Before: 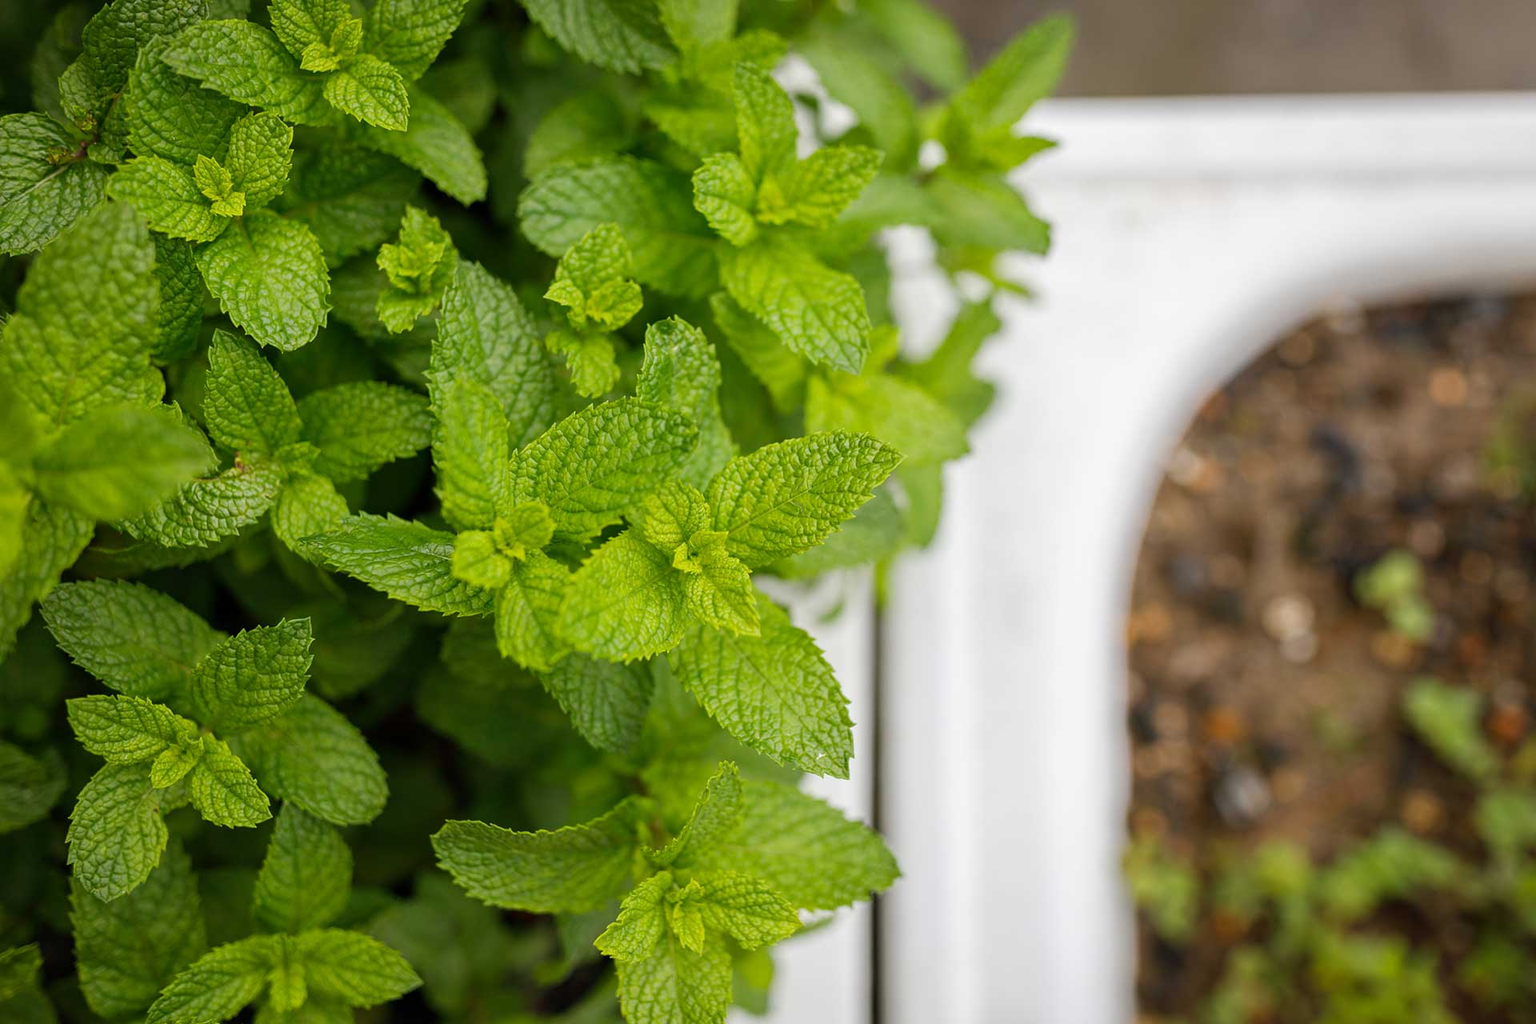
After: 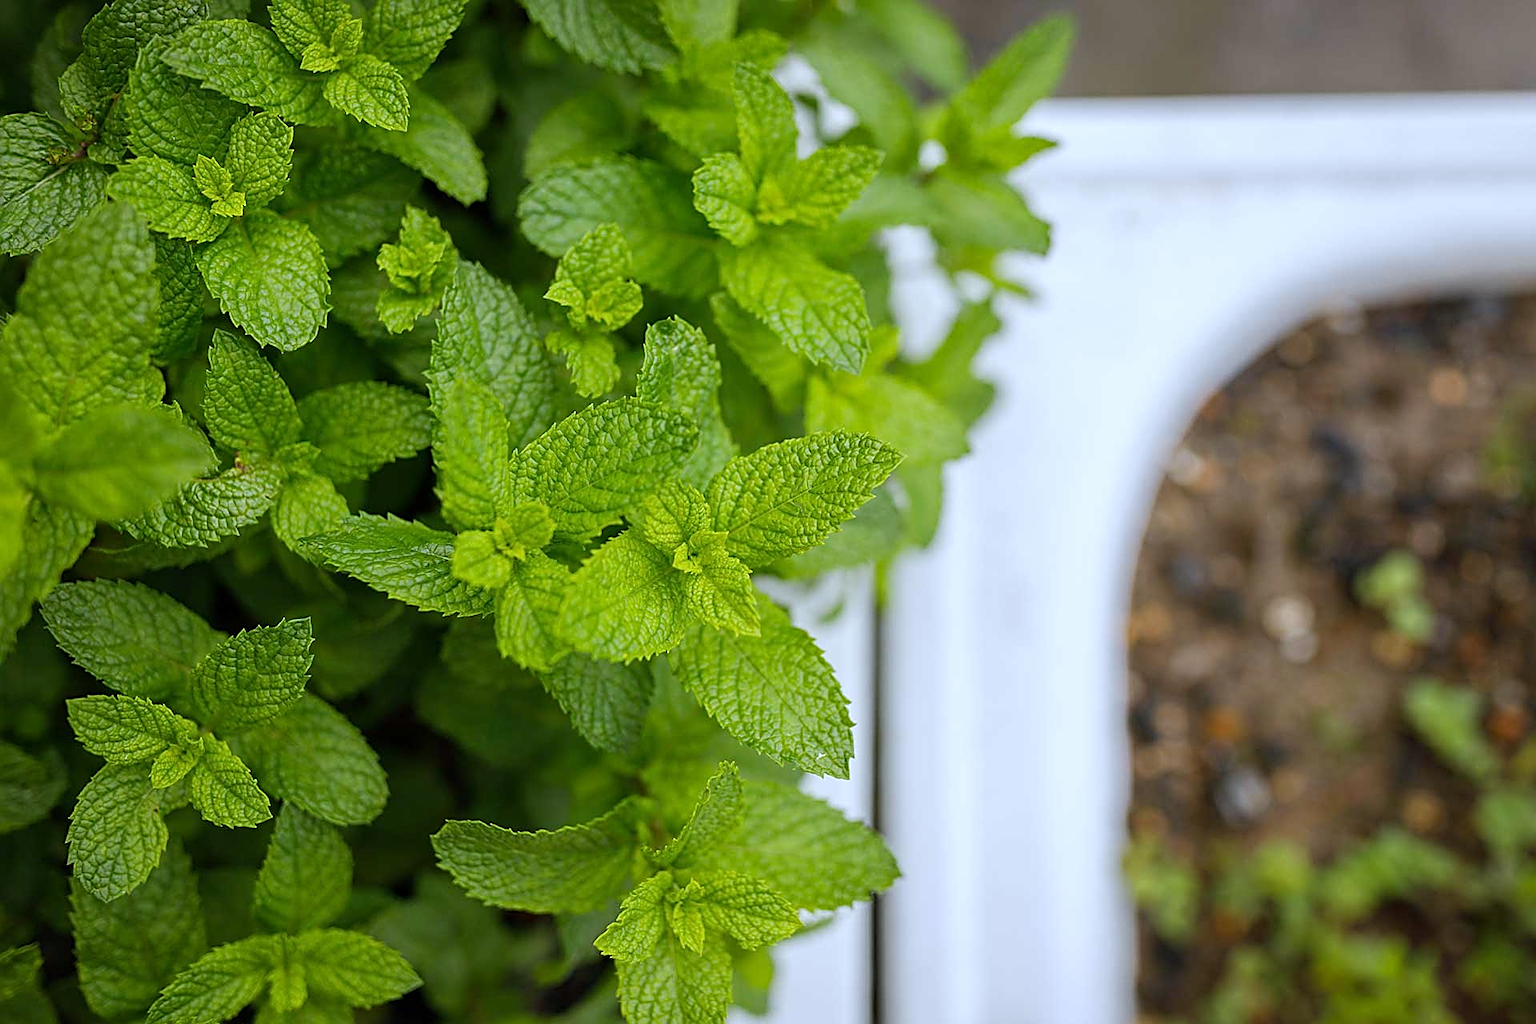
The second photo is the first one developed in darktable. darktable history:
sharpen: amount 0.75
white balance: red 0.931, blue 1.11
